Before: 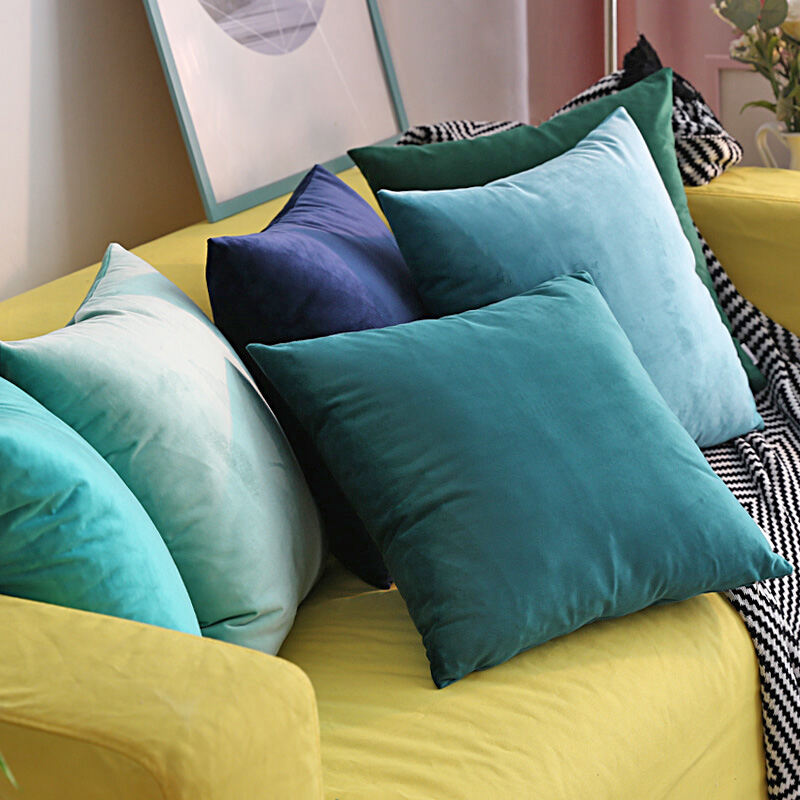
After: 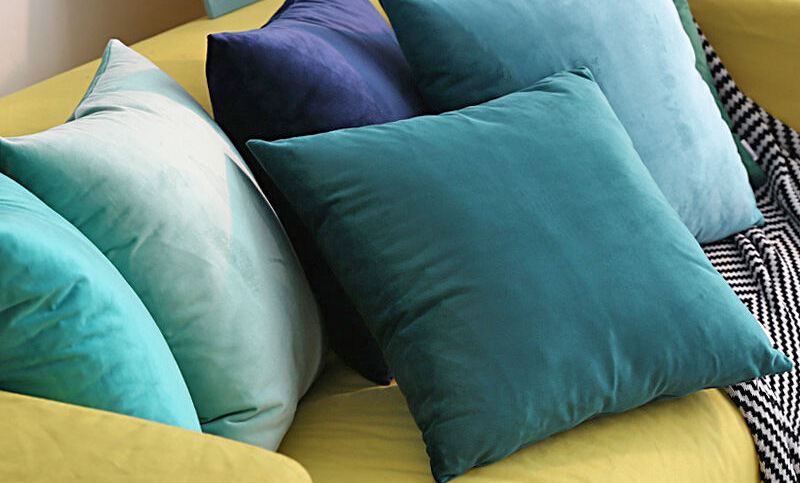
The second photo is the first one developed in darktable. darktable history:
crop and rotate: top 25.56%, bottom 14.027%
